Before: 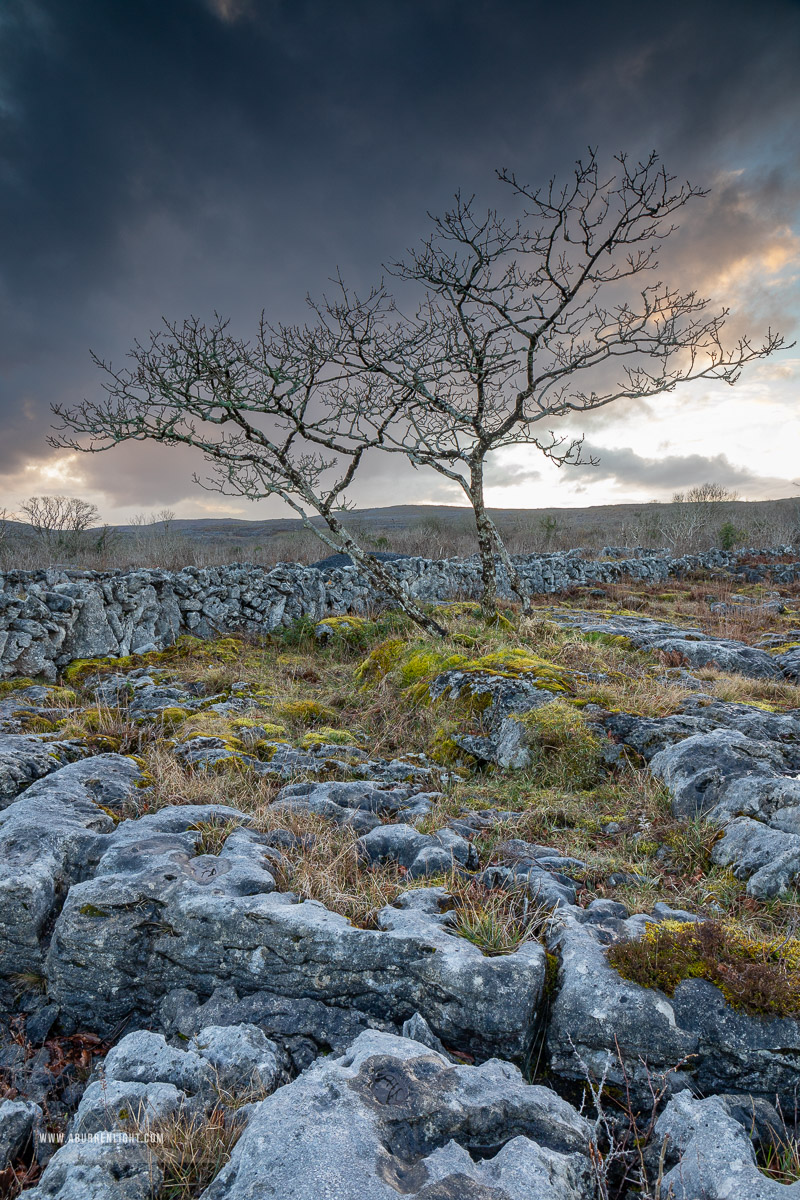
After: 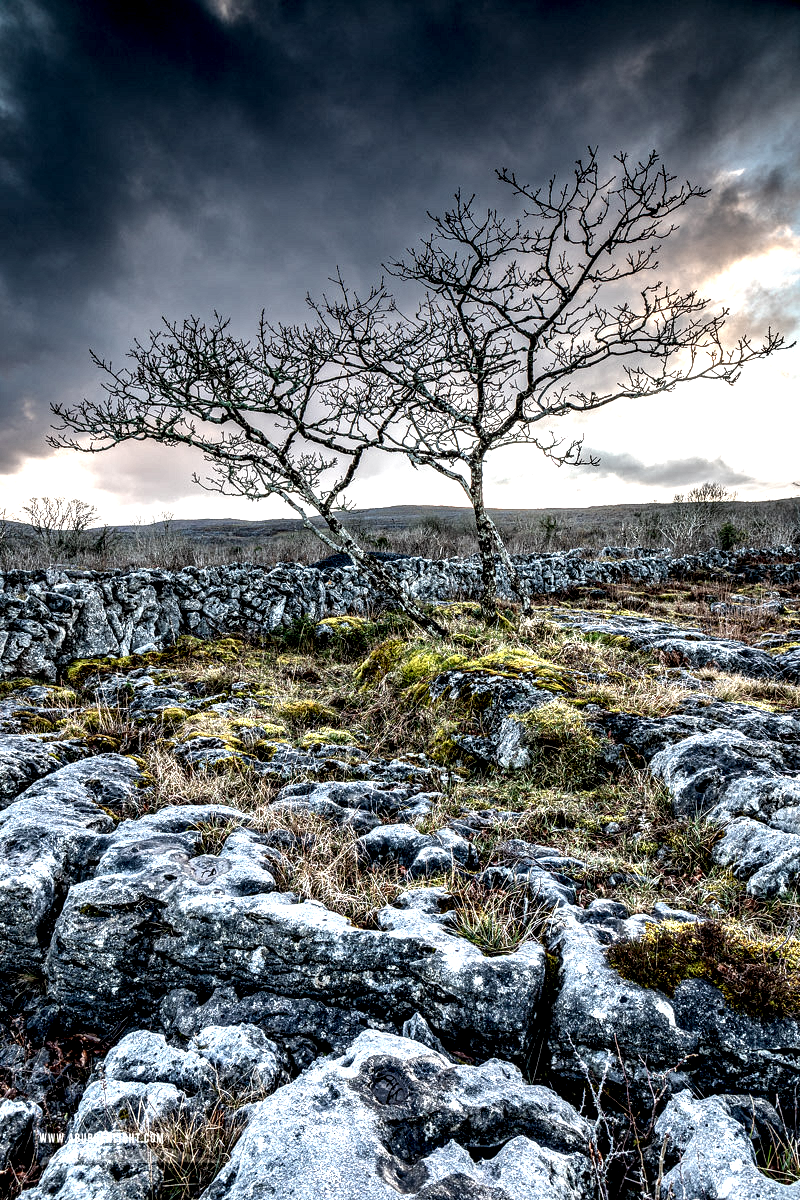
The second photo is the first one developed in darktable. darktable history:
local contrast: highlights 110%, shadows 43%, detail 294%
